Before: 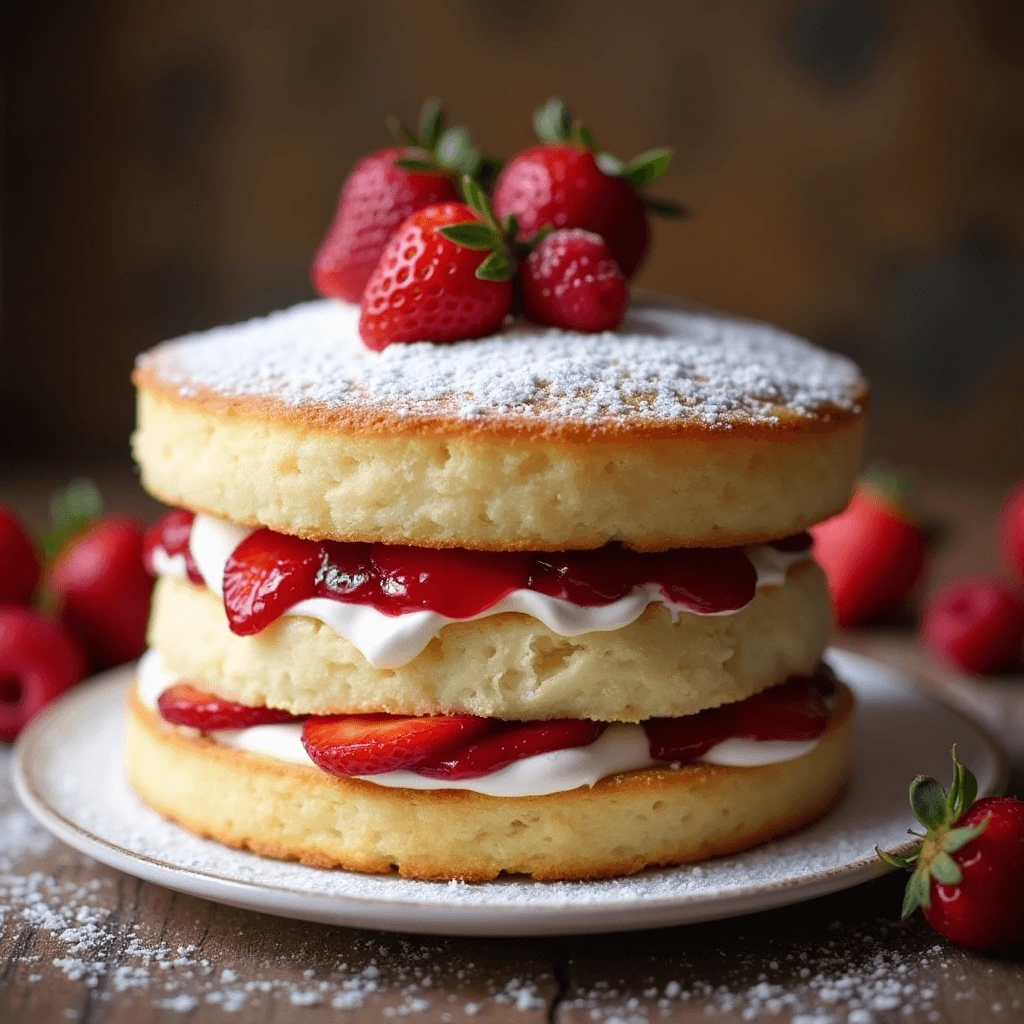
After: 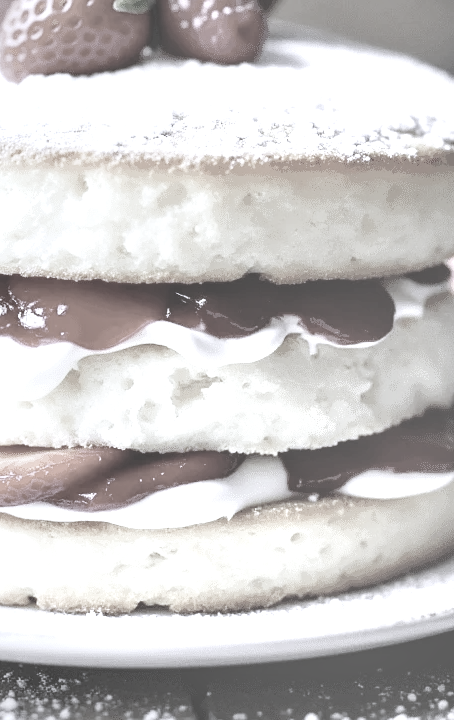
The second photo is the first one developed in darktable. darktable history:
contrast brightness saturation: contrast -0.32, brightness 0.75, saturation -0.78
crop: left 35.432%, top 26.233%, right 20.145%, bottom 3.432%
vignetting: fall-off radius 81.94%
white balance: red 0.766, blue 1.537
tone equalizer: -8 EV -0.75 EV, -7 EV -0.7 EV, -6 EV -0.6 EV, -5 EV -0.4 EV, -3 EV 0.4 EV, -2 EV 0.6 EV, -1 EV 0.7 EV, +0 EV 0.75 EV, edges refinement/feathering 500, mask exposure compensation -1.57 EV, preserve details no
tone curve: curves: ch0 [(0, 0) (0.003, 0.061) (0.011, 0.065) (0.025, 0.066) (0.044, 0.077) (0.069, 0.092) (0.1, 0.106) (0.136, 0.125) (0.177, 0.16) (0.224, 0.206) (0.277, 0.272) (0.335, 0.356) (0.399, 0.472) (0.468, 0.59) (0.543, 0.686) (0.623, 0.766) (0.709, 0.832) (0.801, 0.886) (0.898, 0.929) (1, 1)], preserve colors none
local contrast: highlights 115%, shadows 42%, detail 293%
